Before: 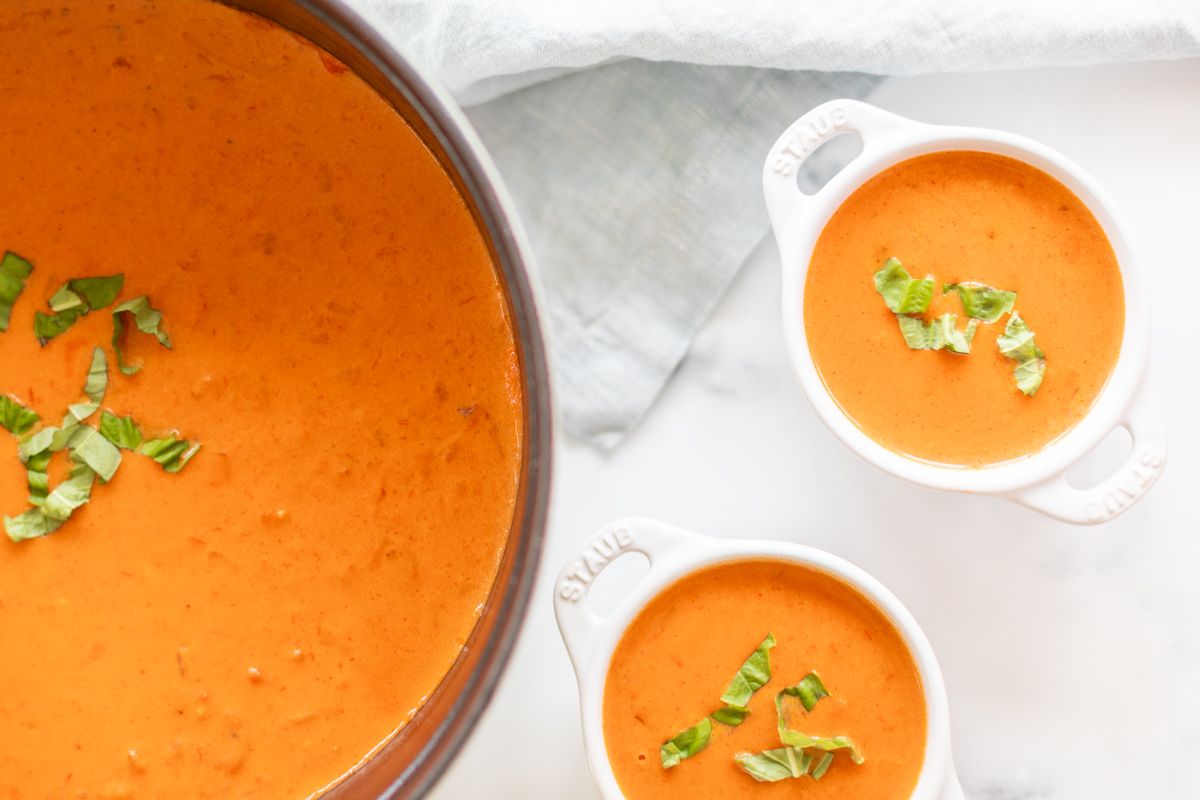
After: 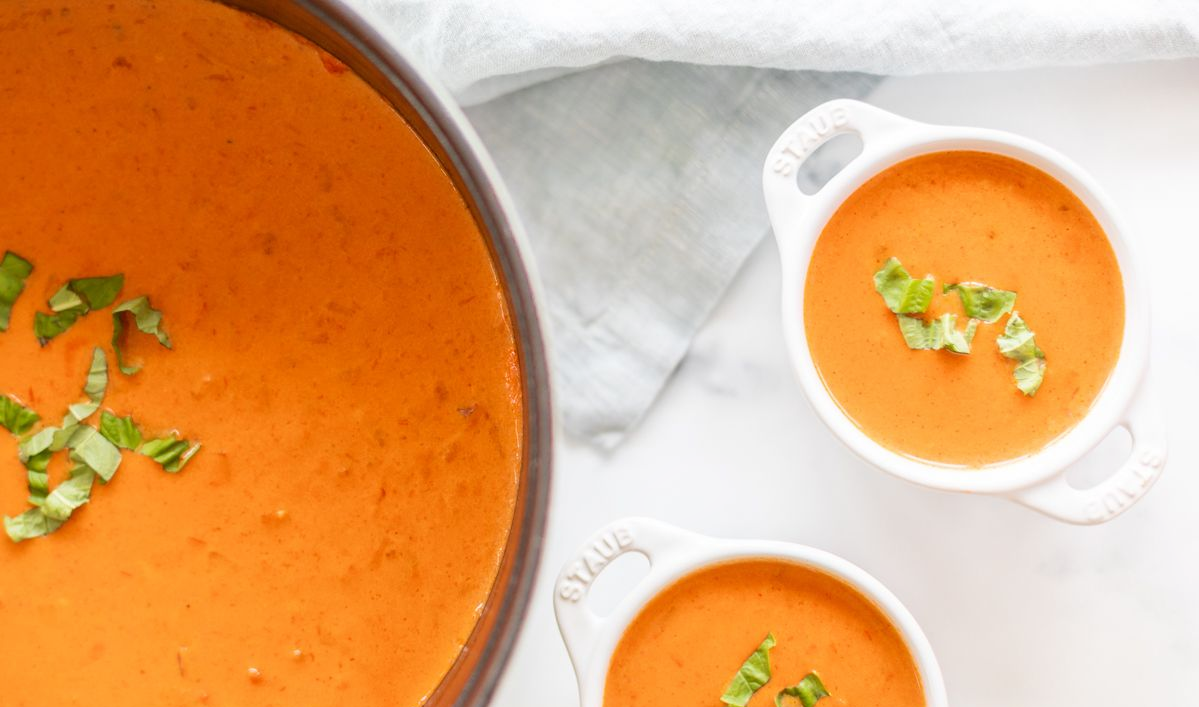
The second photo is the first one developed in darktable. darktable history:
tone equalizer: smoothing diameter 2.06%, edges refinement/feathering 18.23, mask exposure compensation -1.57 EV, filter diffusion 5
crop and rotate: top 0%, bottom 11.558%
